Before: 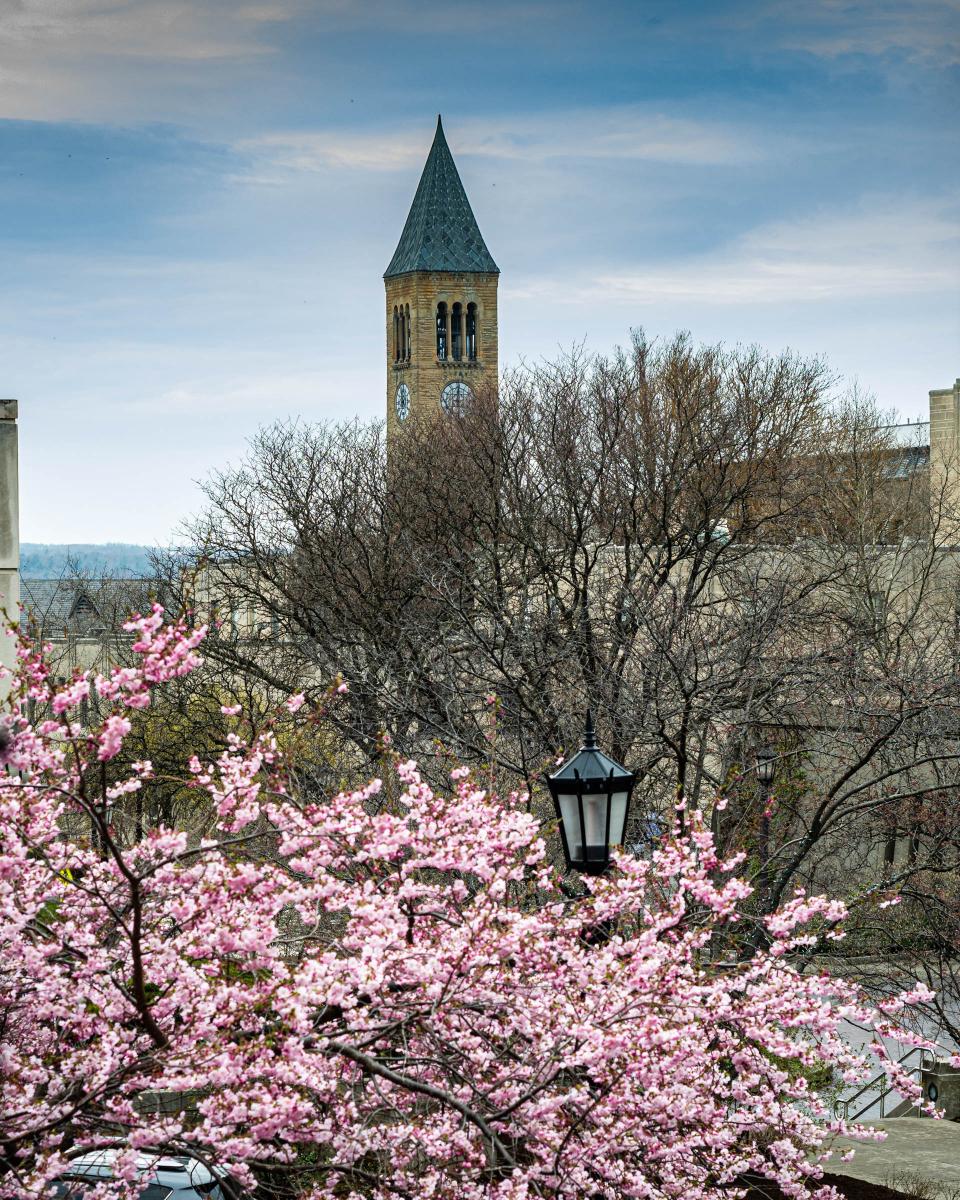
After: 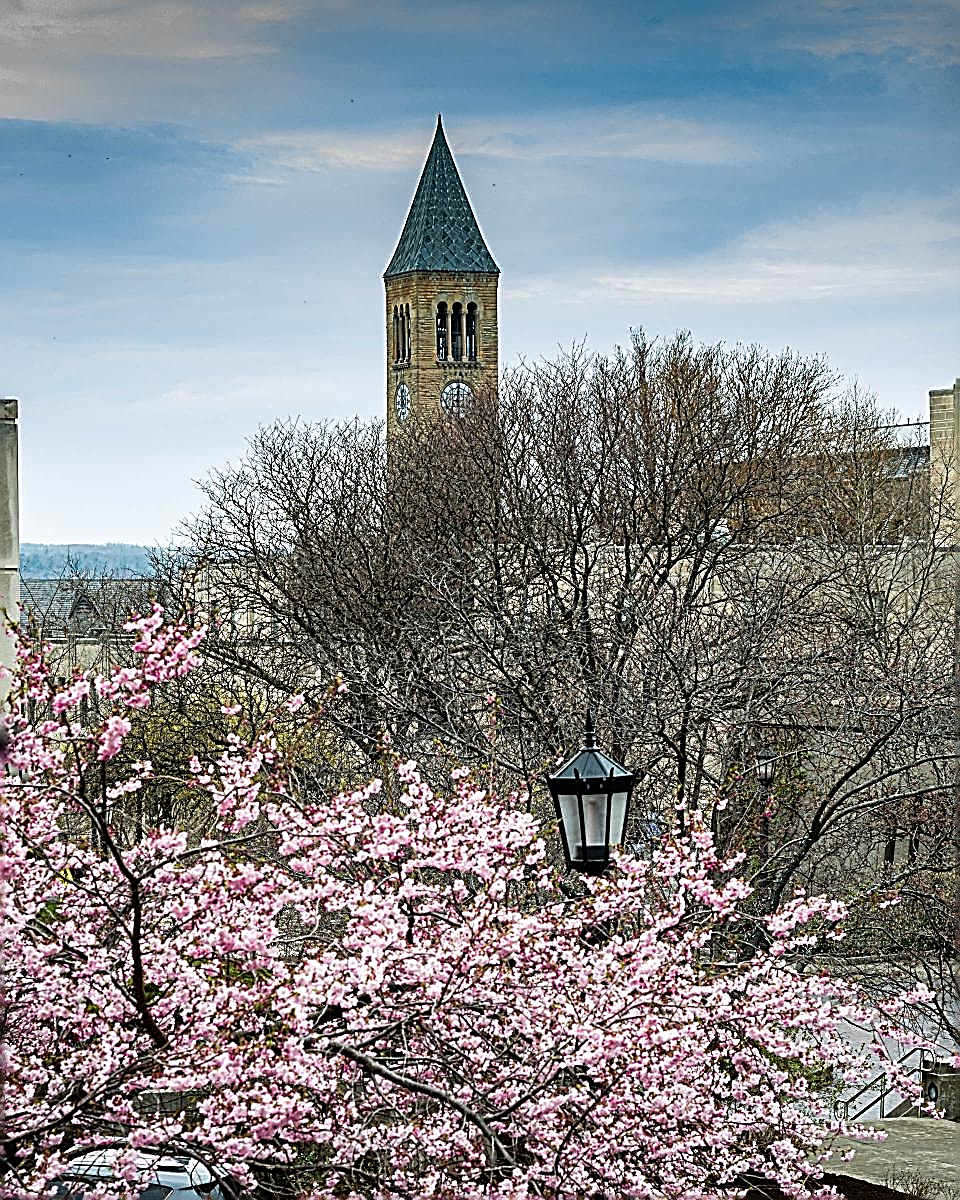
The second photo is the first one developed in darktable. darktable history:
white balance: red 1, blue 1
sharpen: amount 2
